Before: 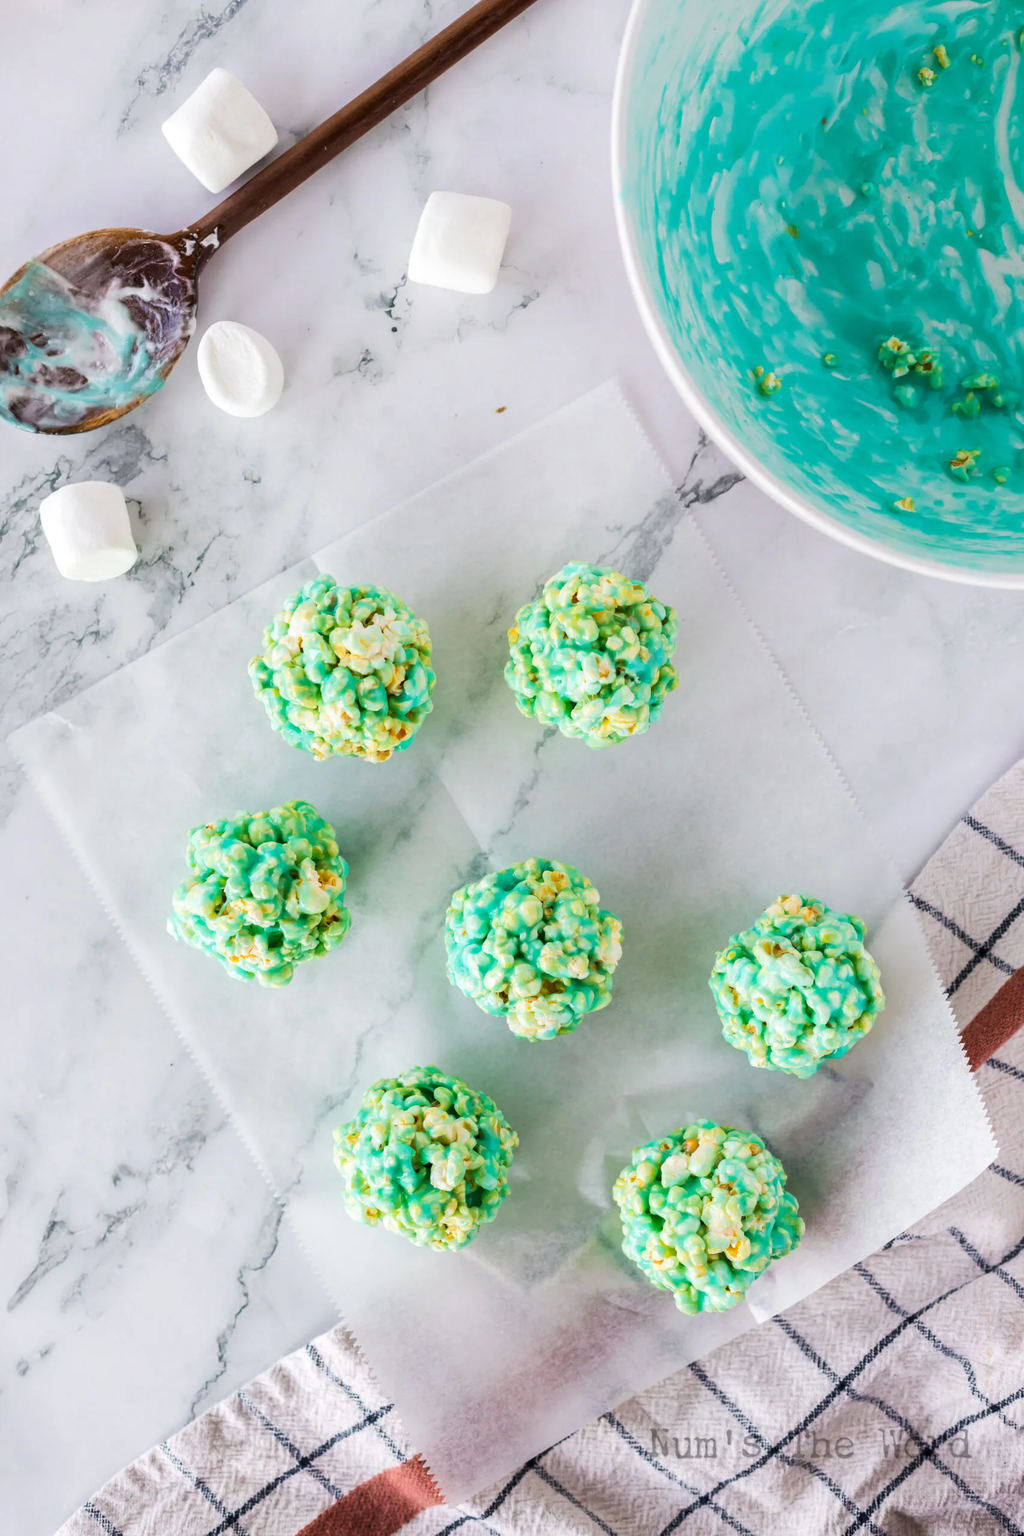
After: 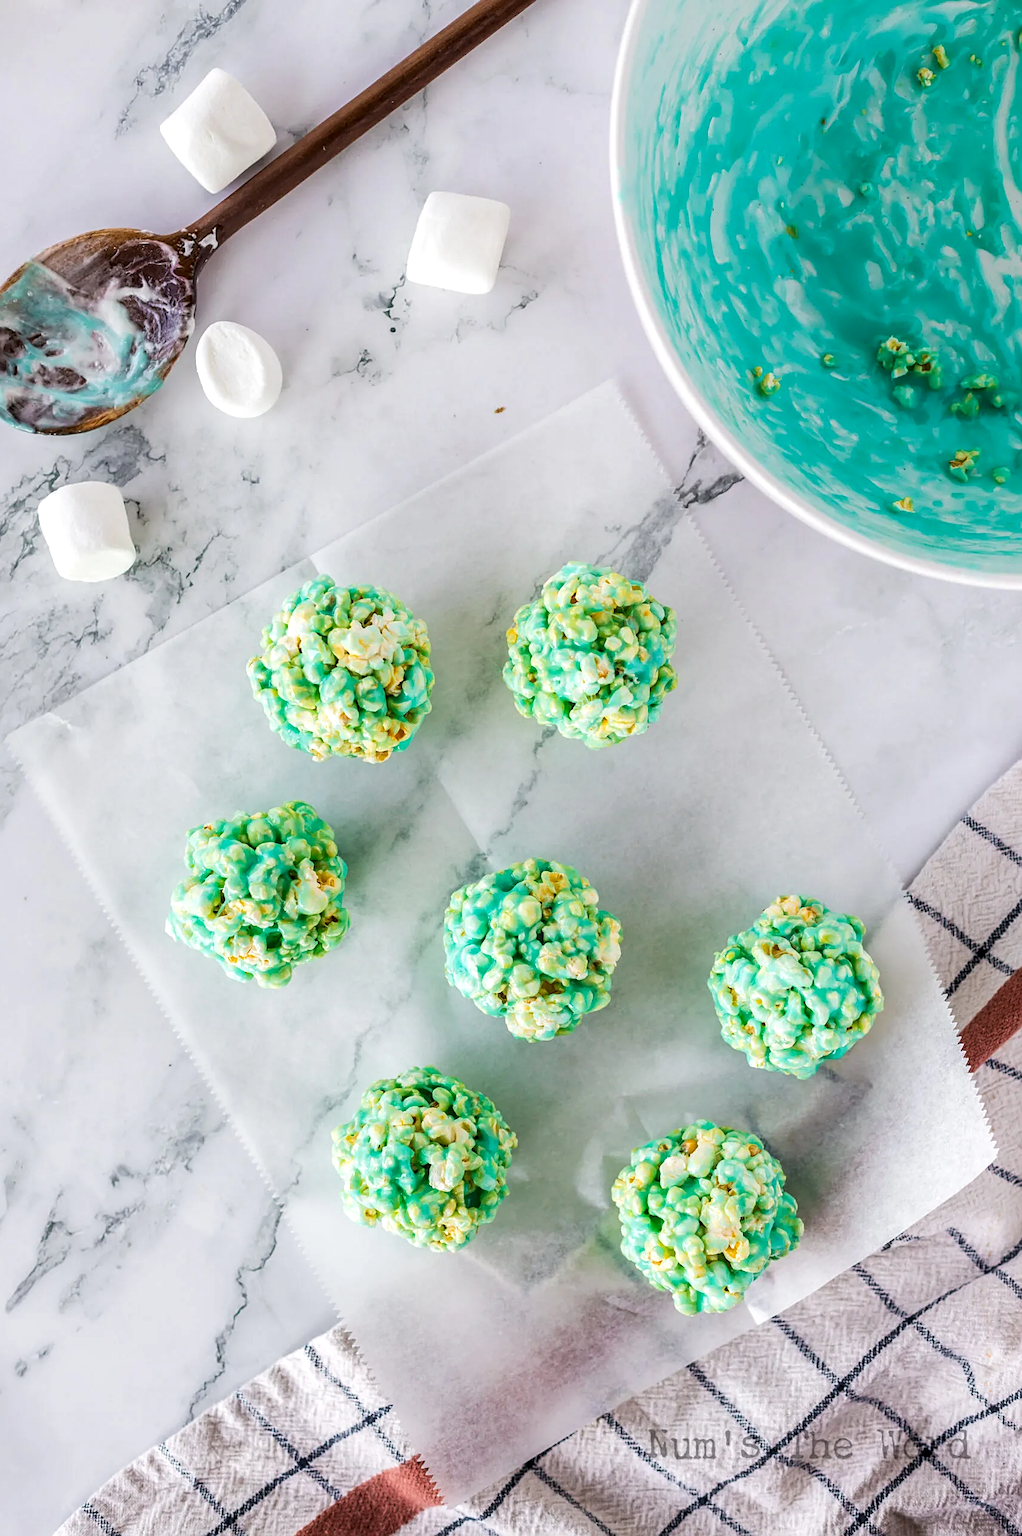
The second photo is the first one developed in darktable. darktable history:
sharpen: on, module defaults
crop and rotate: left 0.183%, bottom 0.002%
local contrast: on, module defaults
